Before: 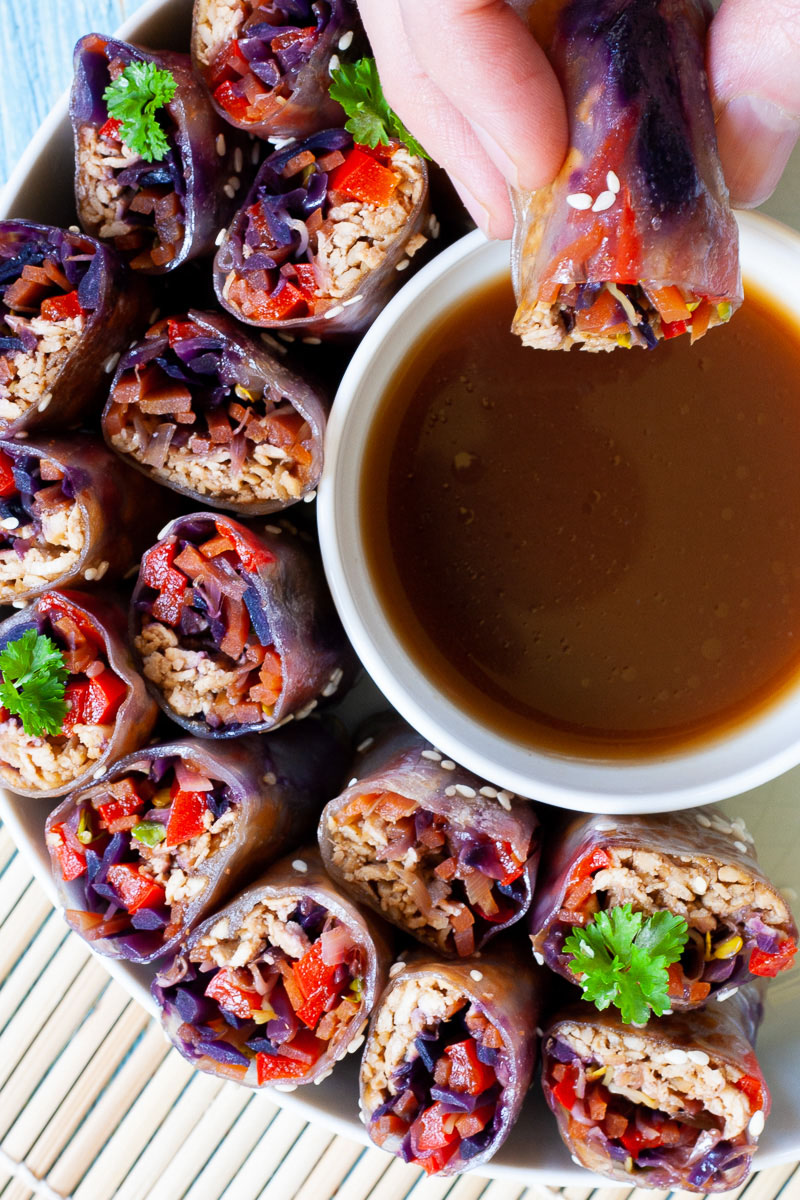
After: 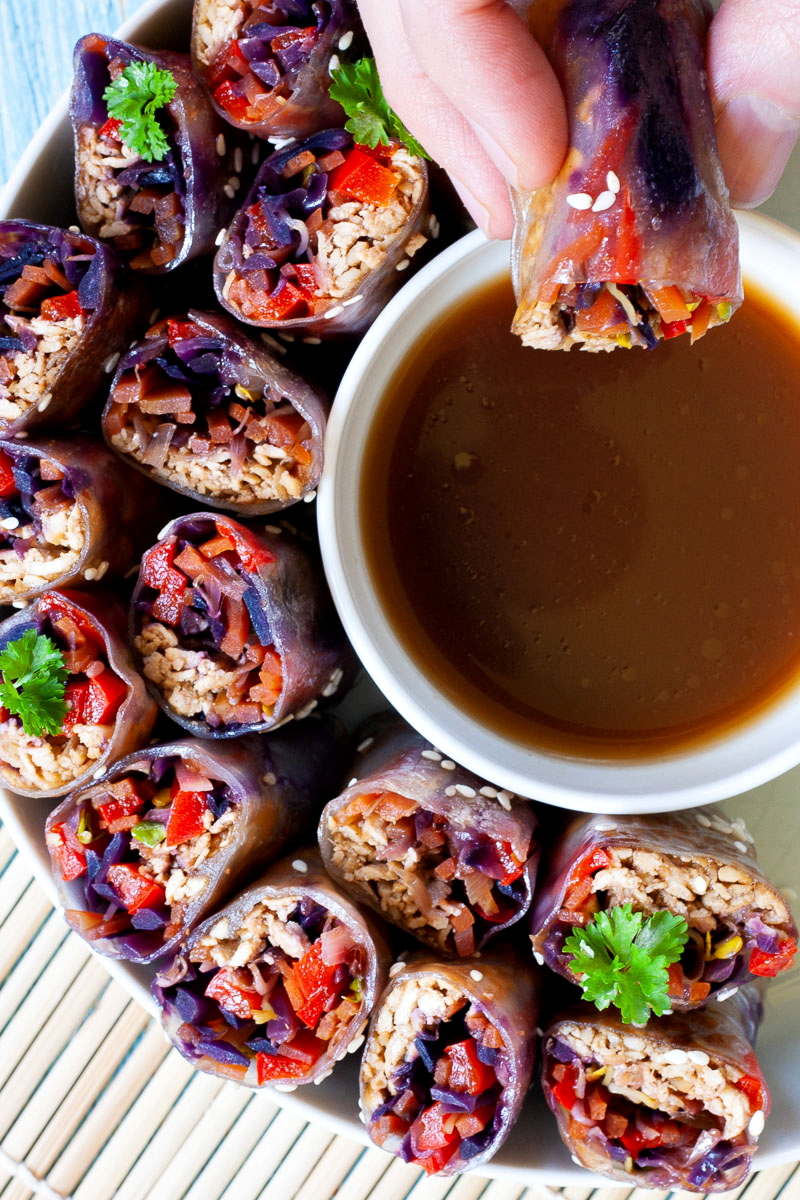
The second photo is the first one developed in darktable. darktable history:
contrast equalizer: octaves 7, y [[0.6 ×6], [0.55 ×6], [0 ×6], [0 ×6], [0 ×6]], mix 0.15
